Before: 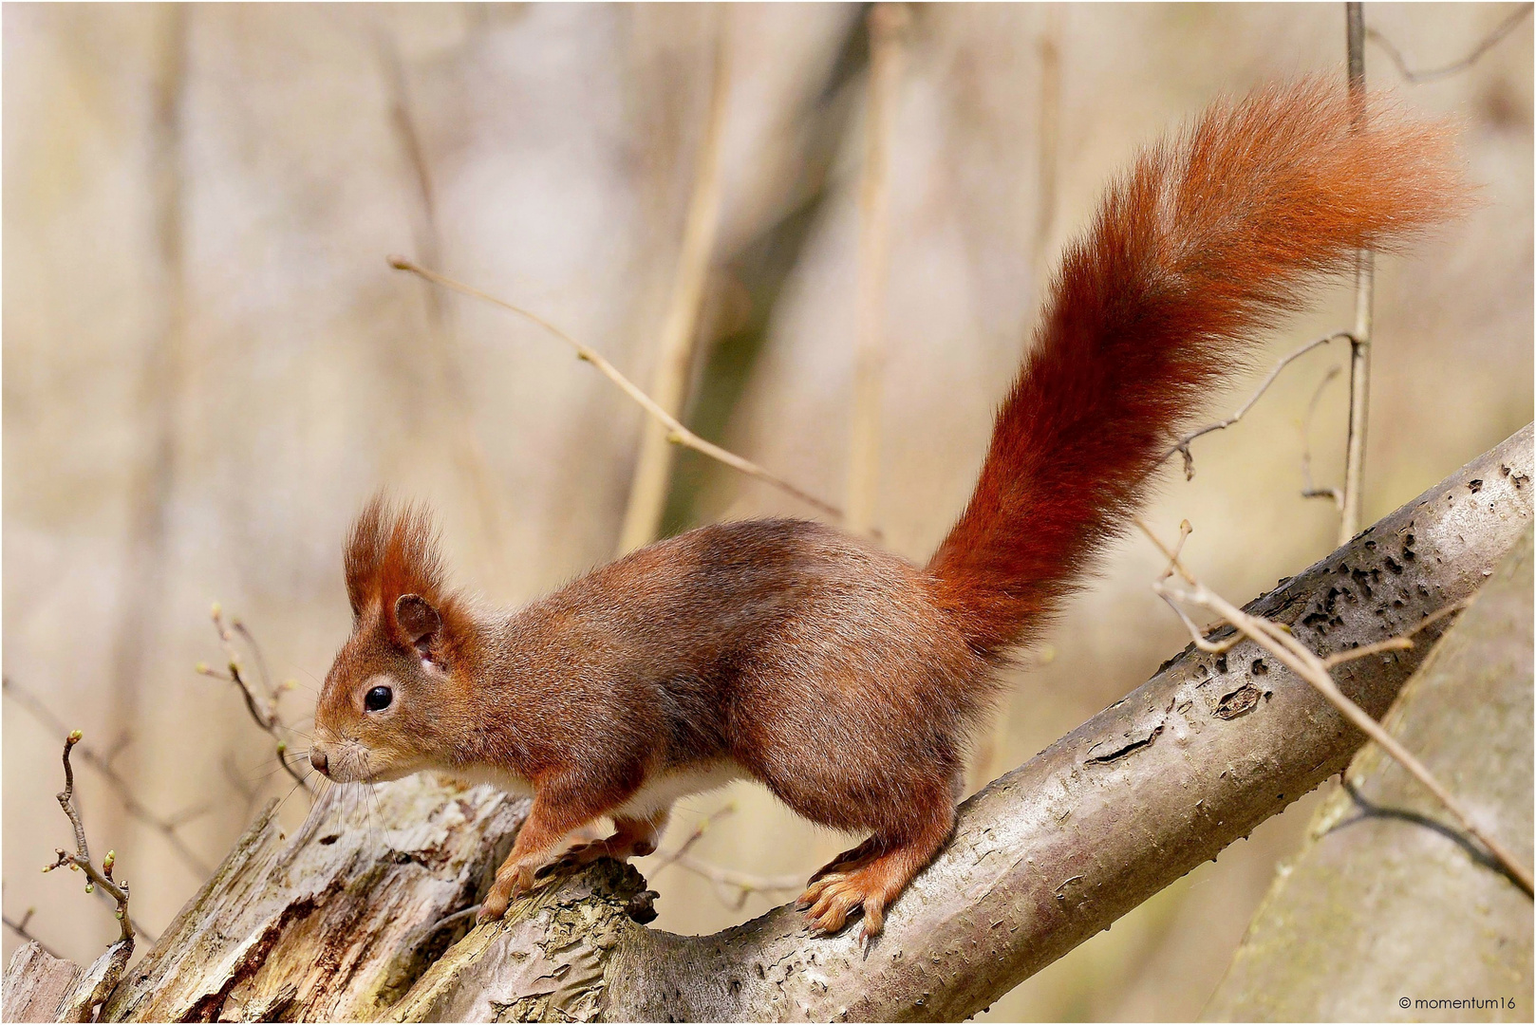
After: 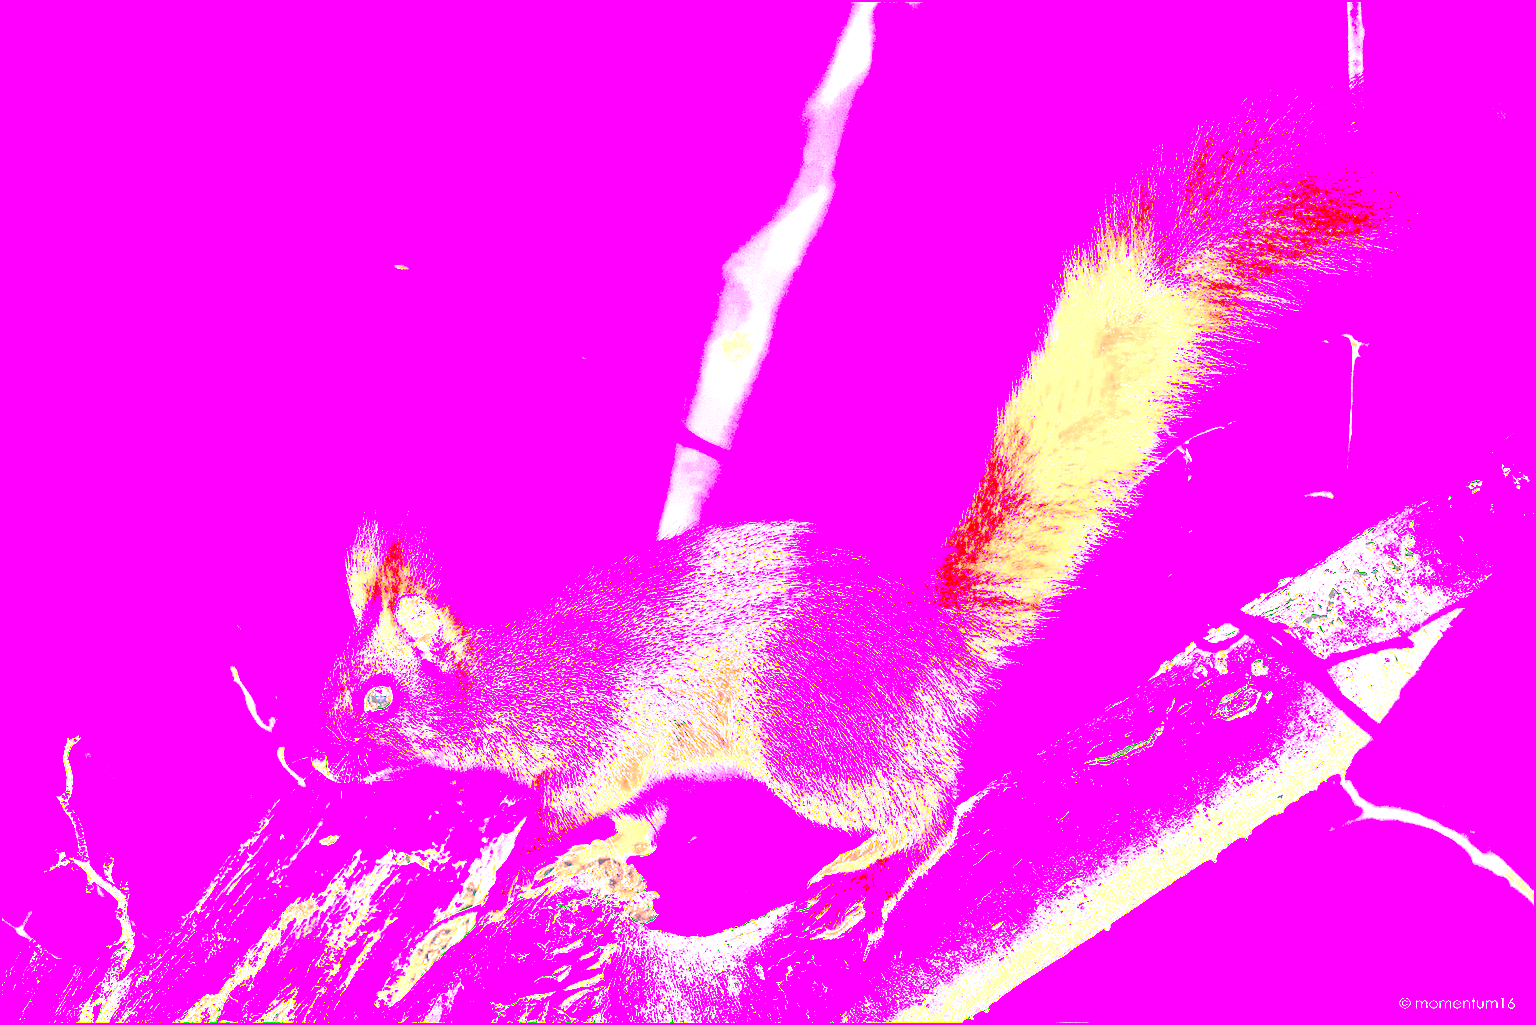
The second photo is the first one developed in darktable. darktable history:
local contrast: detail 130%
exposure: black level correction 0.002, exposure 0.15 EV, compensate highlight preservation false
contrast brightness saturation: brightness 0.13
white balance: red 8, blue 8
